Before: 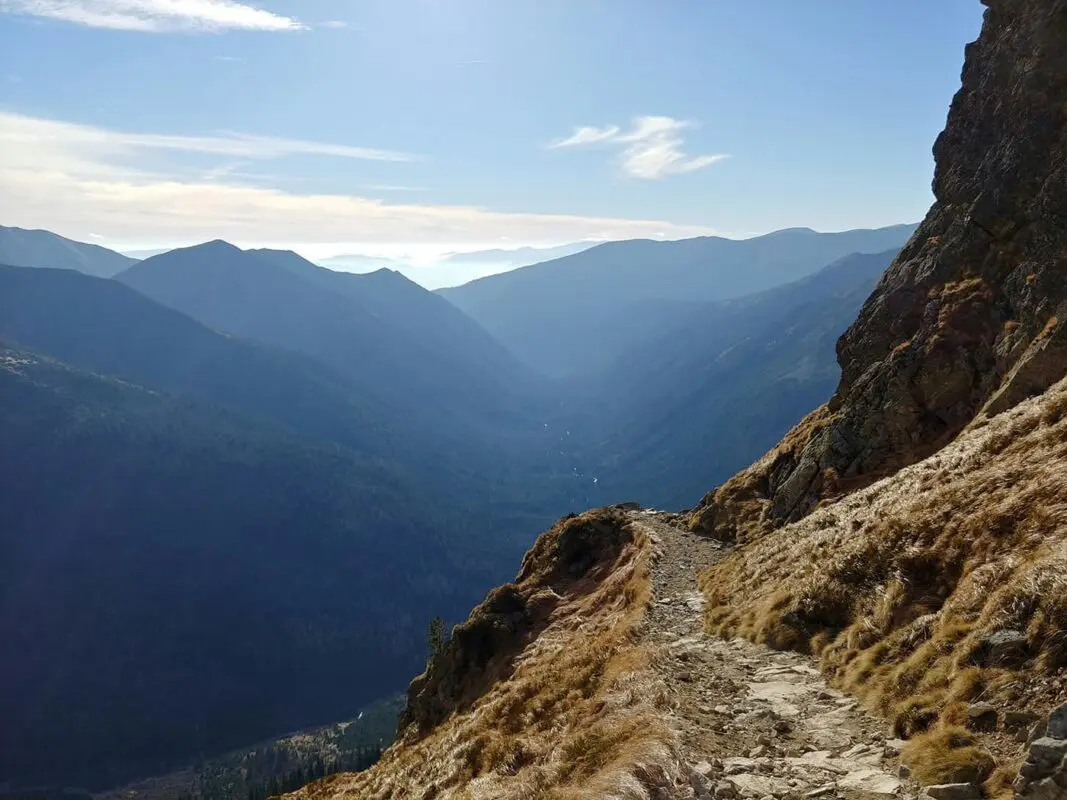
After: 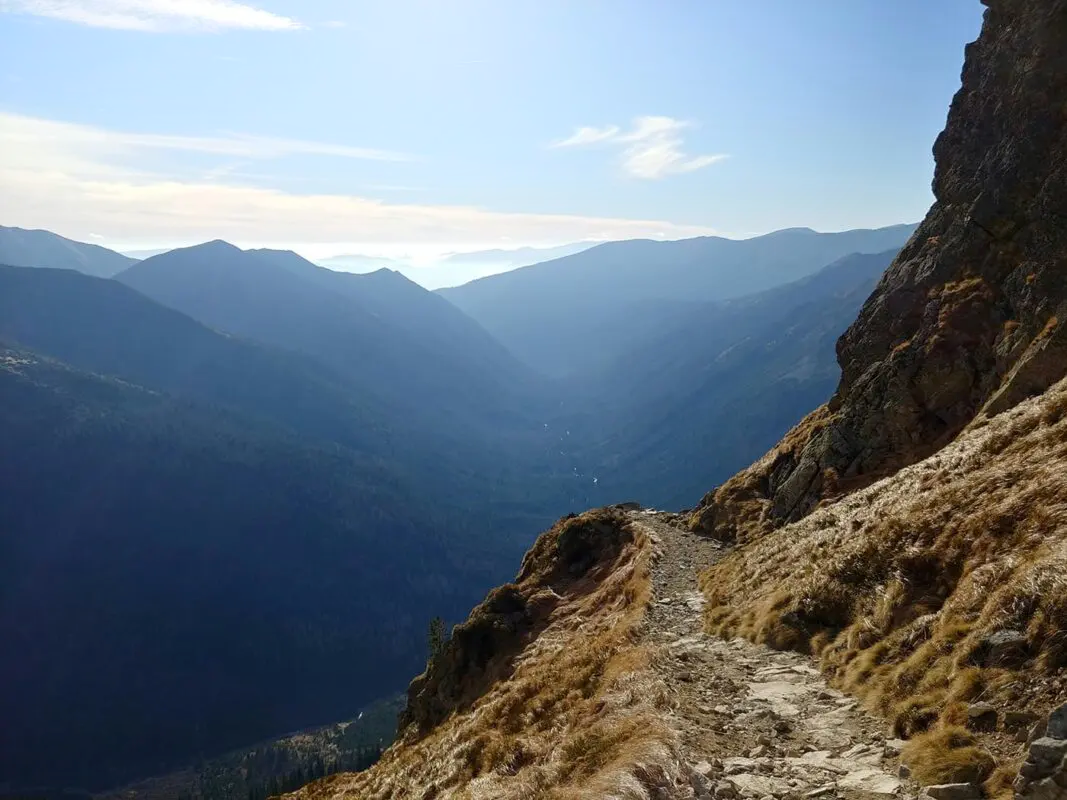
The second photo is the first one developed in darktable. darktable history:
shadows and highlights: shadows -38.67, highlights 63.54, soften with gaussian
